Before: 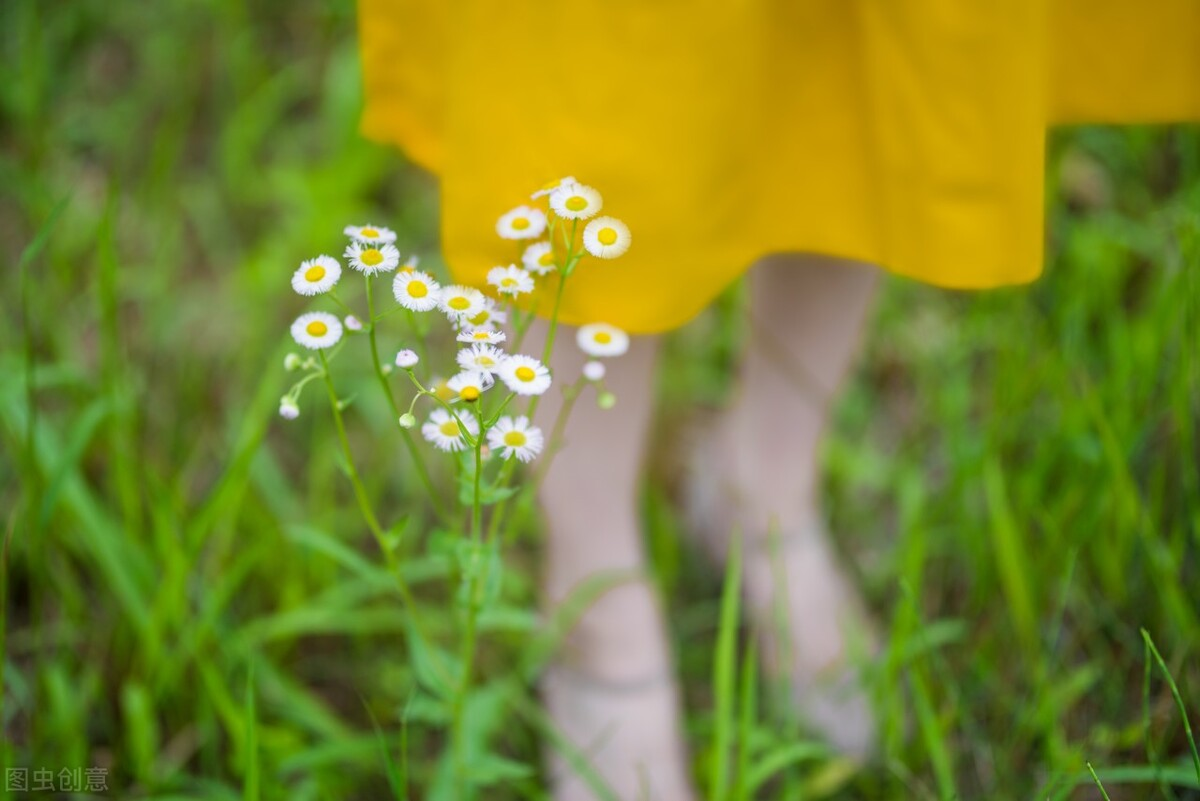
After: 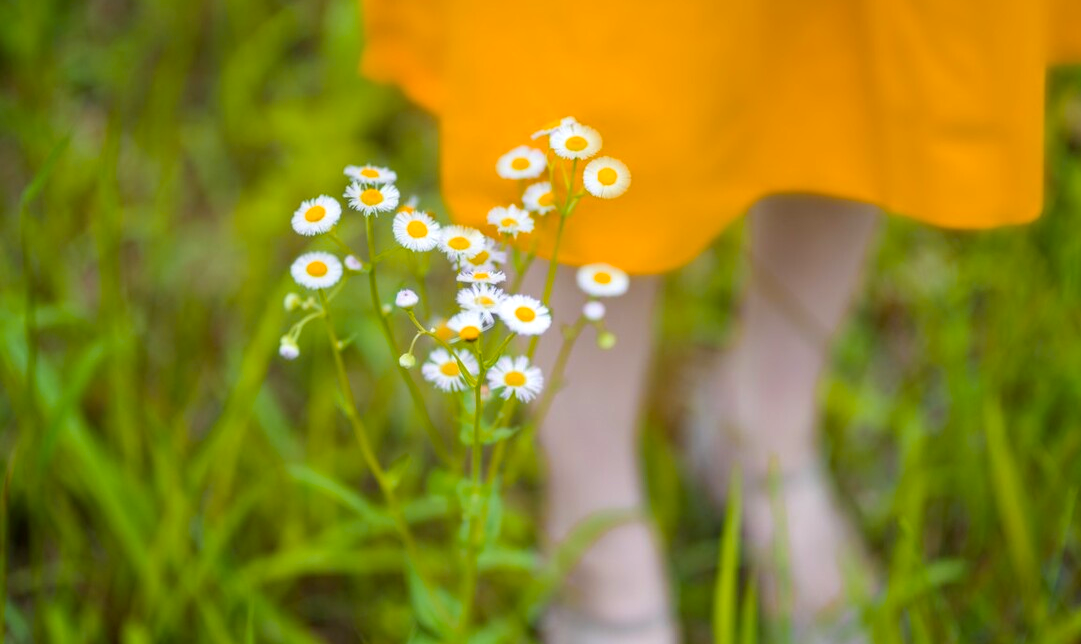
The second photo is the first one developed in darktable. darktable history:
color balance rgb: perceptual saturation grading › global saturation 0.244%
crop: top 7.515%, right 9.905%, bottom 12.078%
color zones: curves: ch1 [(0.235, 0.558) (0.75, 0.5)]; ch2 [(0.25, 0.462) (0.749, 0.457)], mix 23.8%
haze removal: compatibility mode true, adaptive false
